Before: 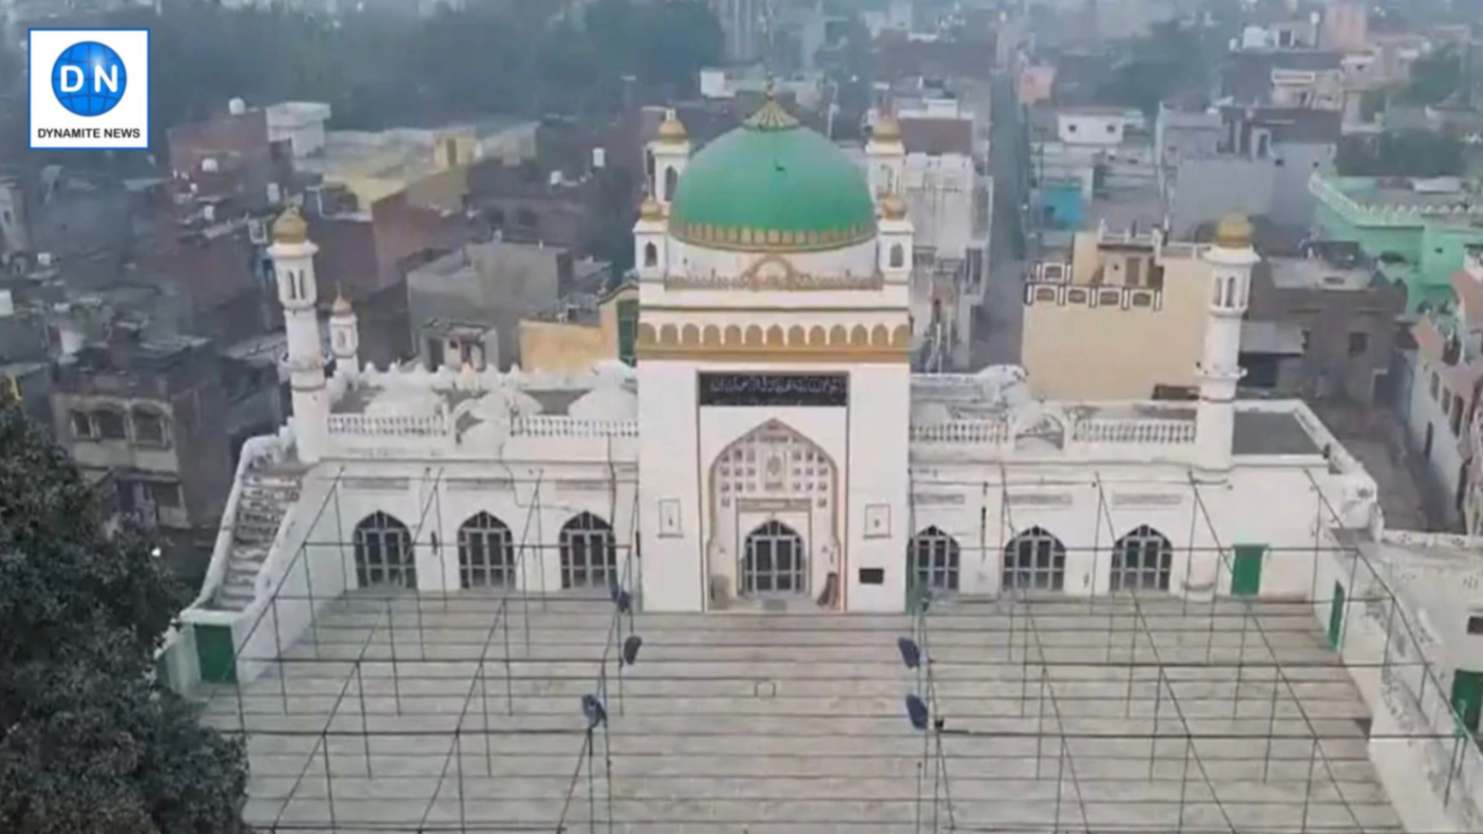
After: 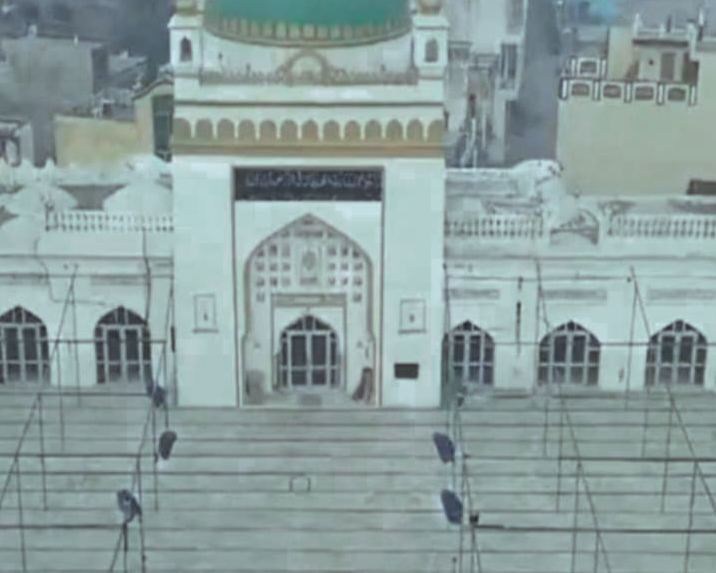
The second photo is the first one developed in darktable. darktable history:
color zones: curves: ch0 [(0, 0.5) (0.125, 0.4) (0.25, 0.5) (0.375, 0.4) (0.5, 0.4) (0.625, 0.6) (0.75, 0.6) (0.875, 0.5)]; ch1 [(0, 0.35) (0.125, 0.45) (0.25, 0.35) (0.375, 0.35) (0.5, 0.35) (0.625, 0.35) (0.75, 0.45) (0.875, 0.35)]; ch2 [(0, 0.6) (0.125, 0.5) (0.25, 0.5) (0.375, 0.6) (0.5, 0.6) (0.625, 0.5) (0.75, 0.5) (0.875, 0.5)]
exposure: black level correction -0.014, exposure -0.193 EV, compensate highlight preservation false
crop: left 31.379%, top 24.658%, right 20.326%, bottom 6.628%
base curve: exposure shift 0, preserve colors none
color balance: mode lift, gamma, gain (sRGB), lift [0.997, 0.979, 1.021, 1.011], gamma [1, 1.084, 0.916, 0.998], gain [1, 0.87, 1.13, 1.101], contrast 4.55%, contrast fulcrum 38.24%, output saturation 104.09%
